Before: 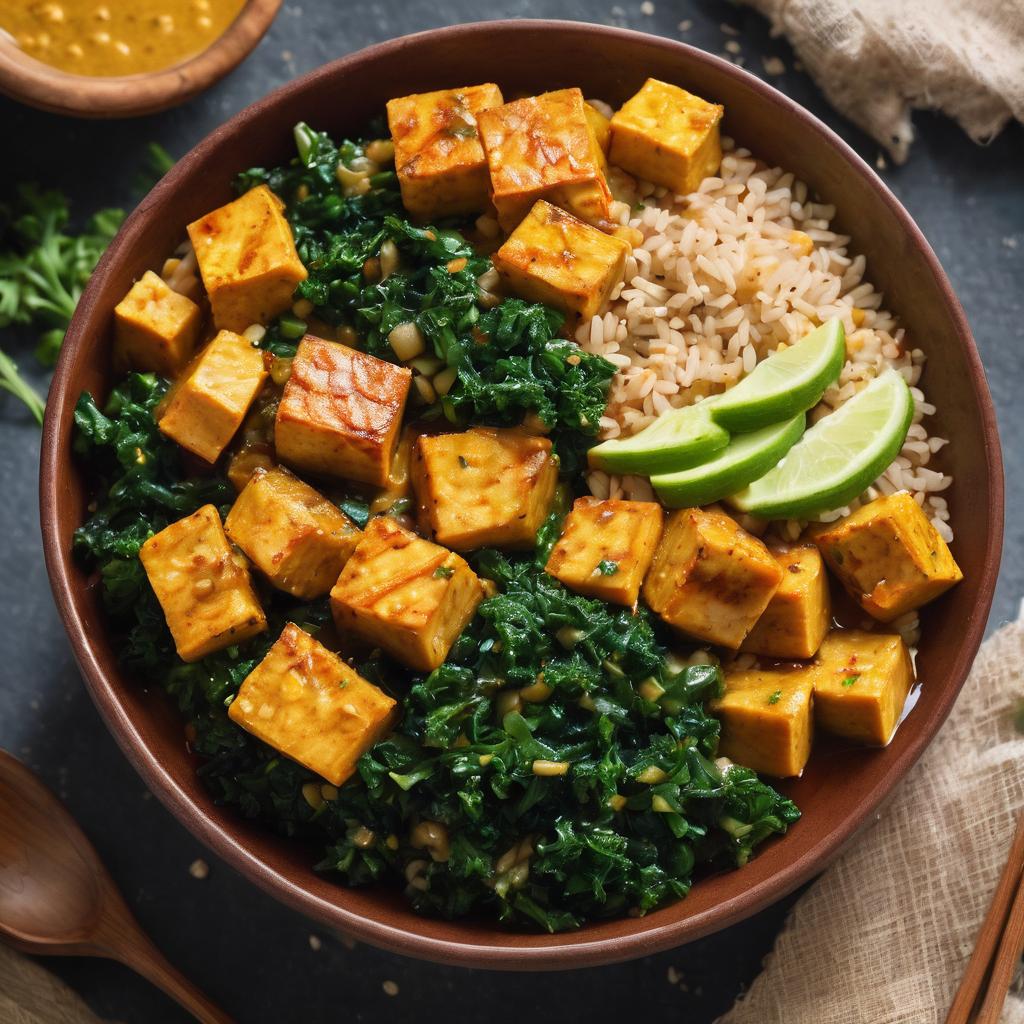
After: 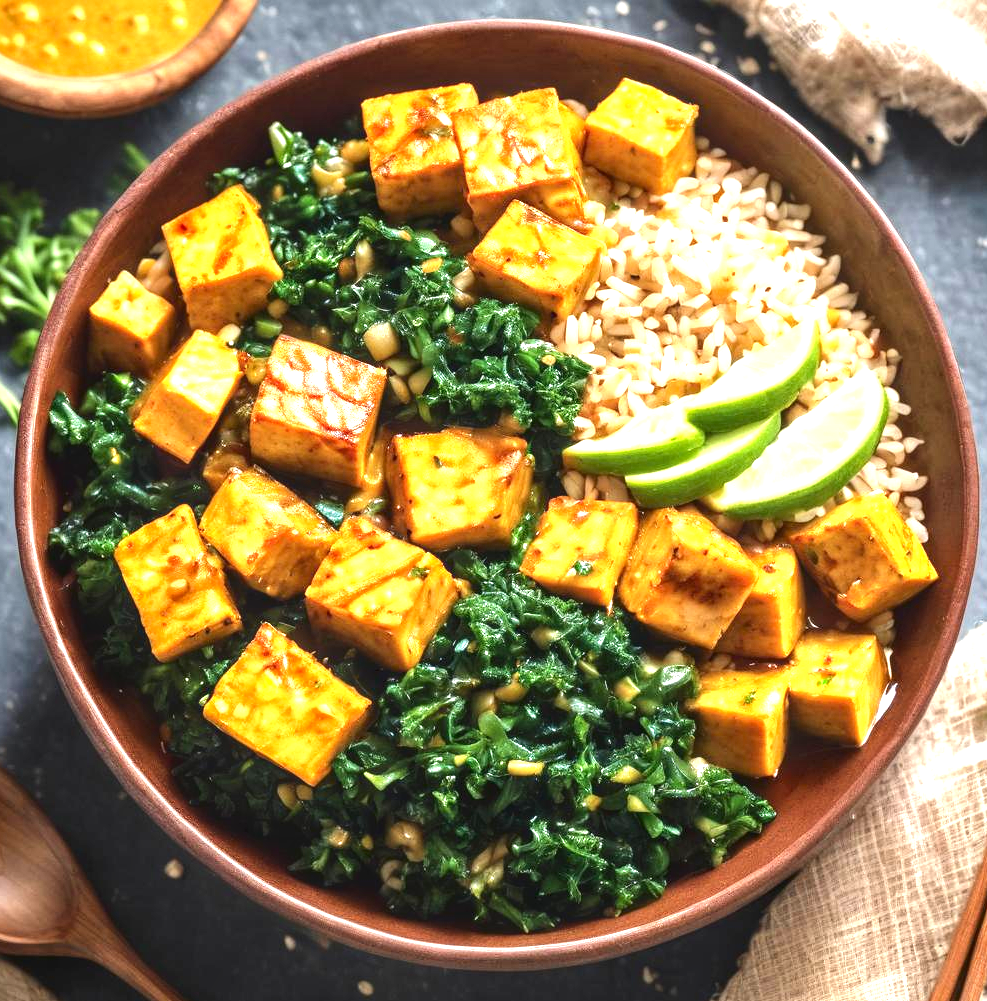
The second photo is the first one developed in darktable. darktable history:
tone curve: curves: ch0 [(0, 0) (0.003, 0.005) (0.011, 0.021) (0.025, 0.042) (0.044, 0.065) (0.069, 0.074) (0.1, 0.092) (0.136, 0.123) (0.177, 0.159) (0.224, 0.2) (0.277, 0.252) (0.335, 0.32) (0.399, 0.392) (0.468, 0.468) (0.543, 0.549) (0.623, 0.638) (0.709, 0.721) (0.801, 0.812) (0.898, 0.896) (1, 1)], color space Lab, independent channels, preserve colors none
crop and rotate: left 2.484%, right 1.11%, bottom 2.218%
local contrast: detail 130%
exposure: black level correction 0, exposure 1.442 EV, compensate exposure bias true, compensate highlight preservation false
